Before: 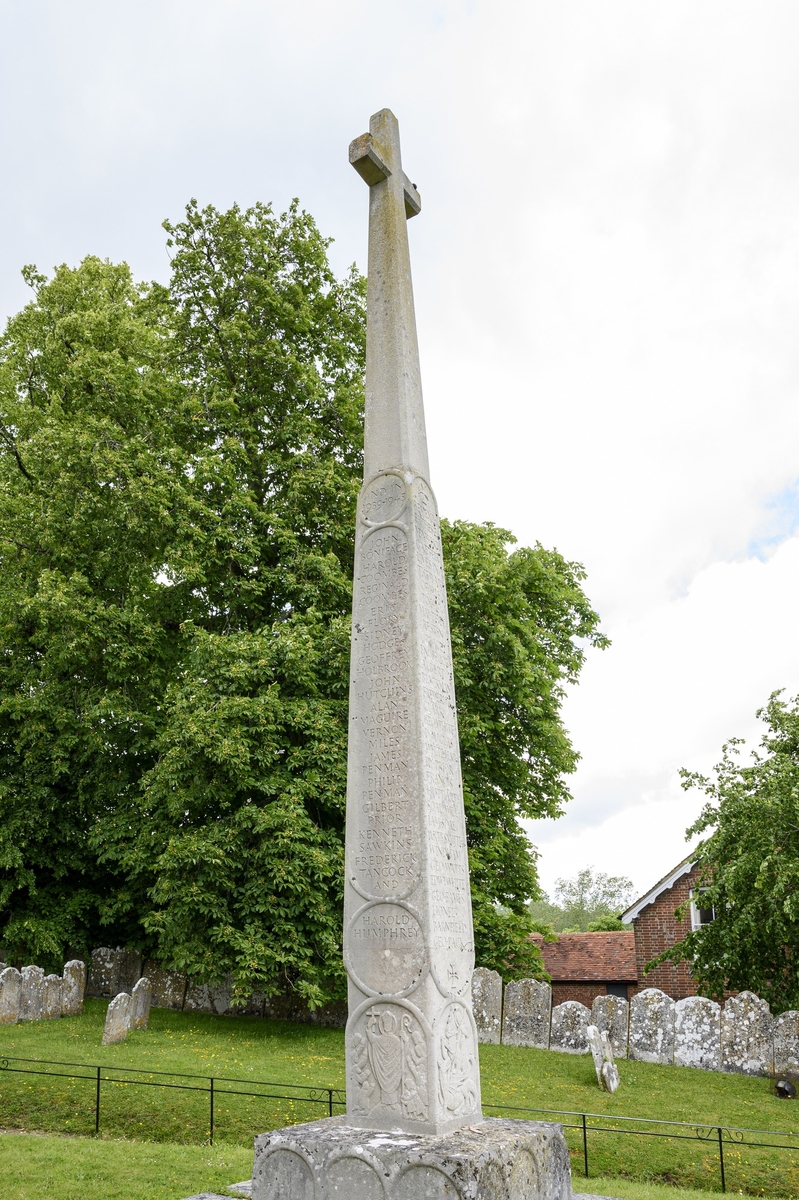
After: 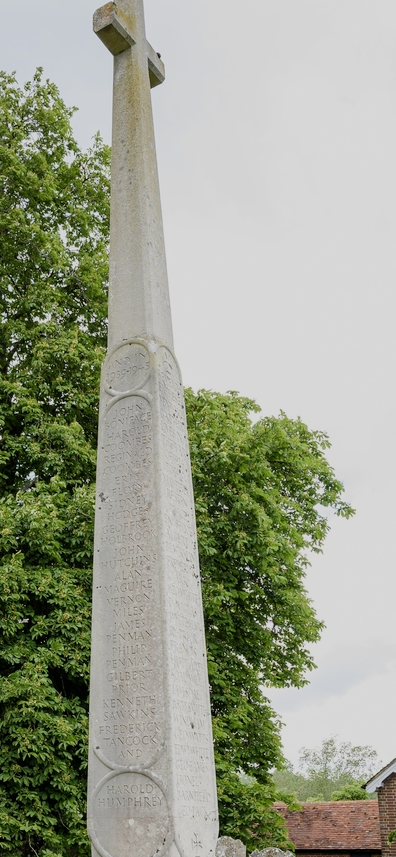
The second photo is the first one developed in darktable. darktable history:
crop: left 32.075%, top 10.976%, right 18.355%, bottom 17.596%
filmic rgb: hardness 4.17, contrast 0.921
